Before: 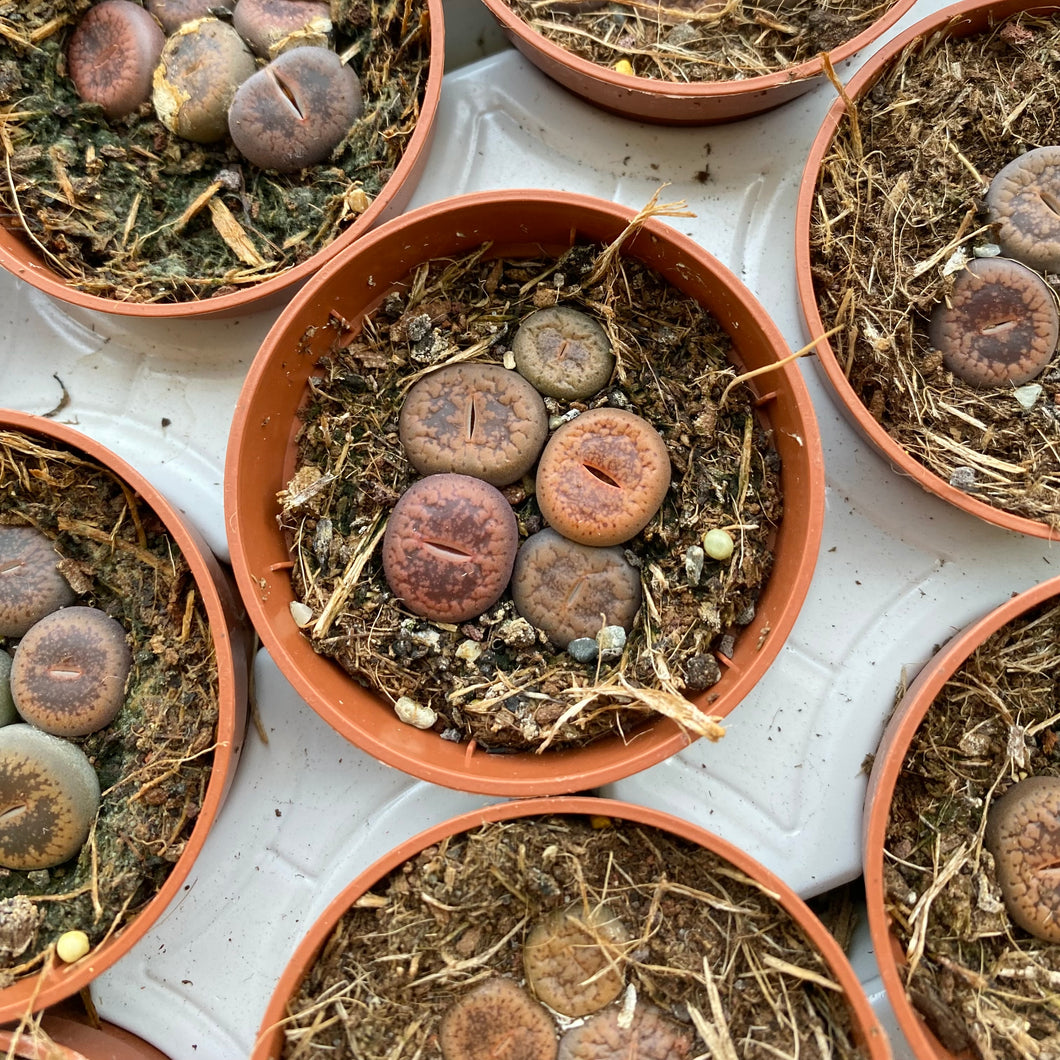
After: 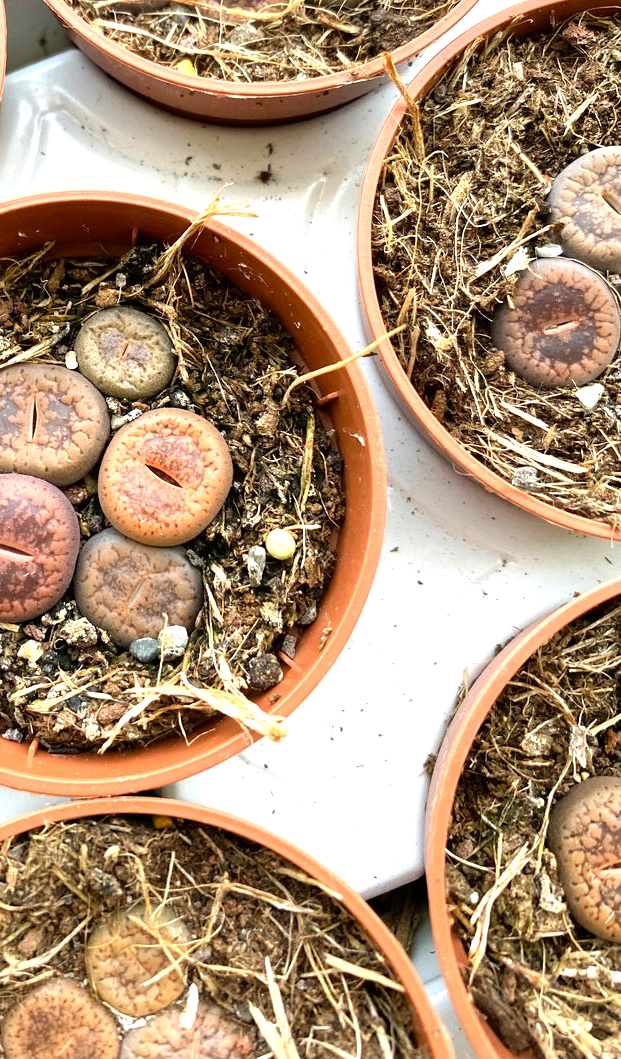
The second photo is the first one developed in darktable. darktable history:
exposure: exposure 0.2 EV, compensate highlight preservation false
crop: left 41.352%
tone equalizer: -8 EV -0.761 EV, -7 EV -0.671 EV, -6 EV -0.633 EV, -5 EV -0.395 EV, -3 EV 0.398 EV, -2 EV 0.6 EV, -1 EV 0.7 EV, +0 EV 0.757 EV
